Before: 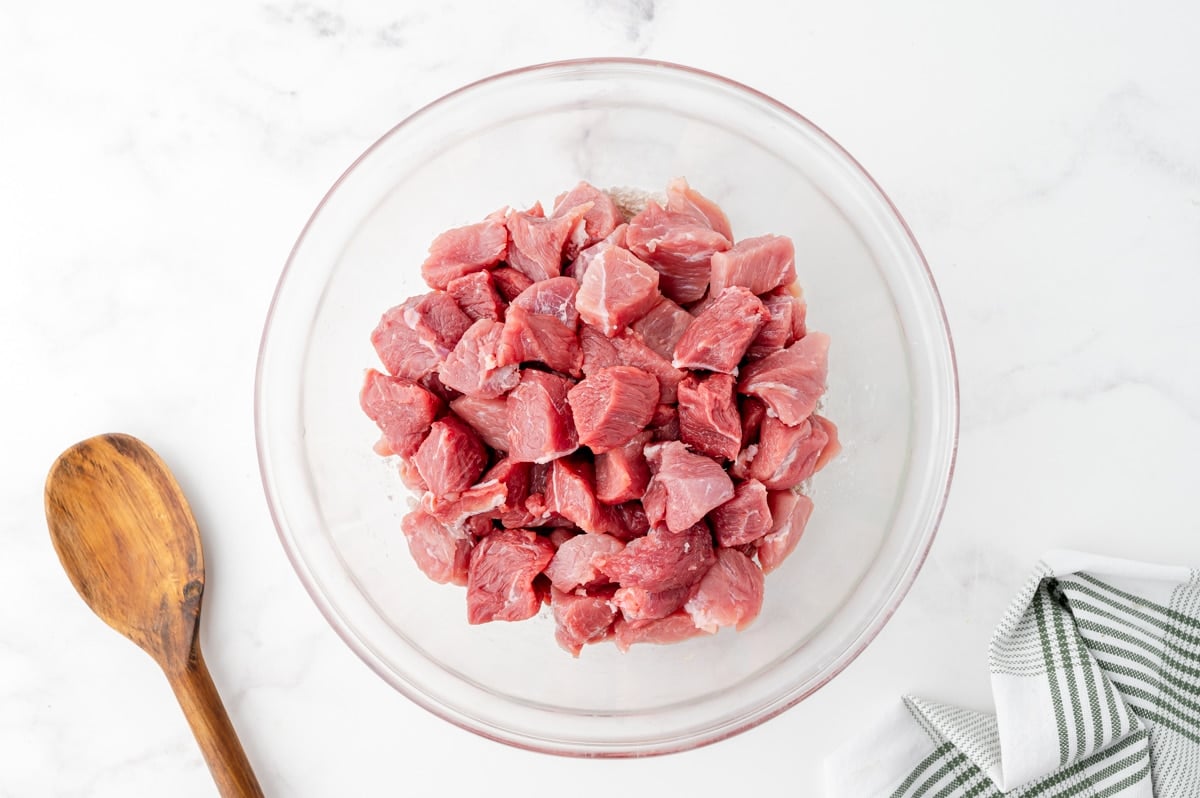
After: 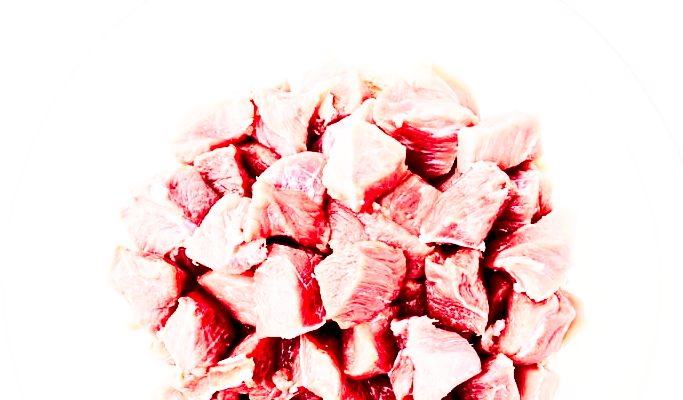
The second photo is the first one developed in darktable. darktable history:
crop: left 21.16%, top 15.74%, right 21.894%, bottom 34.044%
base curve: curves: ch0 [(0, 0) (0.007, 0.004) (0.027, 0.03) (0.046, 0.07) (0.207, 0.54) (0.442, 0.872) (0.673, 0.972) (1, 1)], preserve colors none
tone equalizer: -8 EV -0.401 EV, -7 EV -0.388 EV, -6 EV -0.343 EV, -5 EV -0.249 EV, -3 EV 0.226 EV, -2 EV 0.36 EV, -1 EV 0.368 EV, +0 EV 0.432 EV, edges refinement/feathering 500, mask exposure compensation -1.57 EV, preserve details no
contrast brightness saturation: contrast 0.336, brightness -0.074, saturation 0.17
